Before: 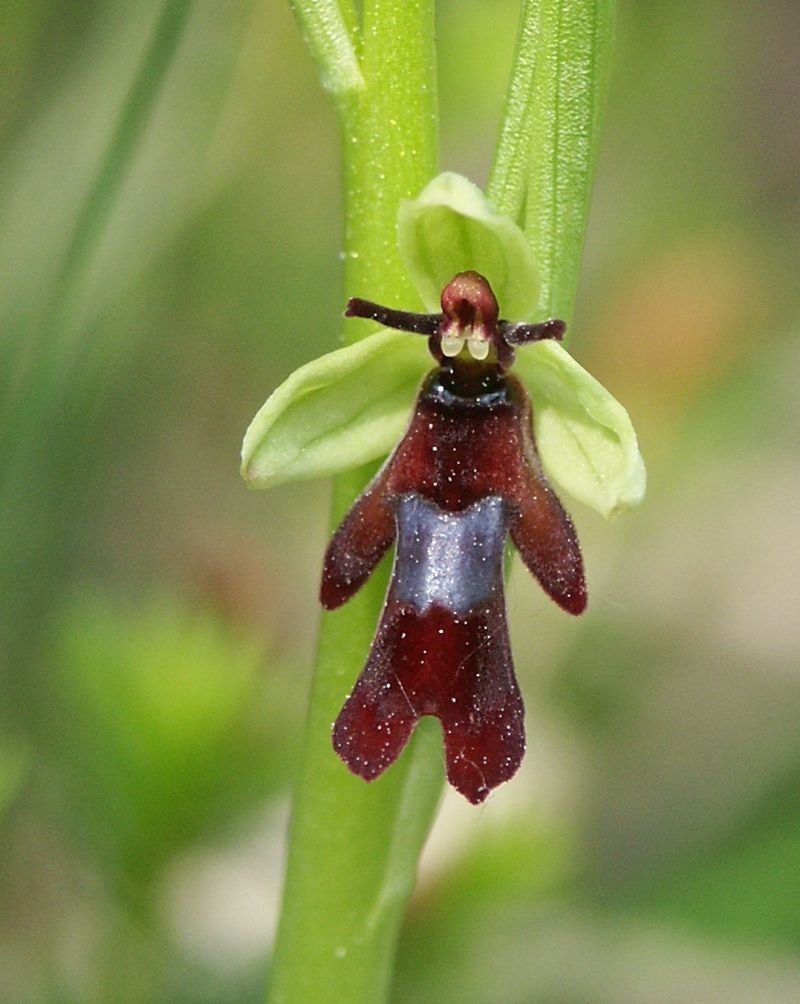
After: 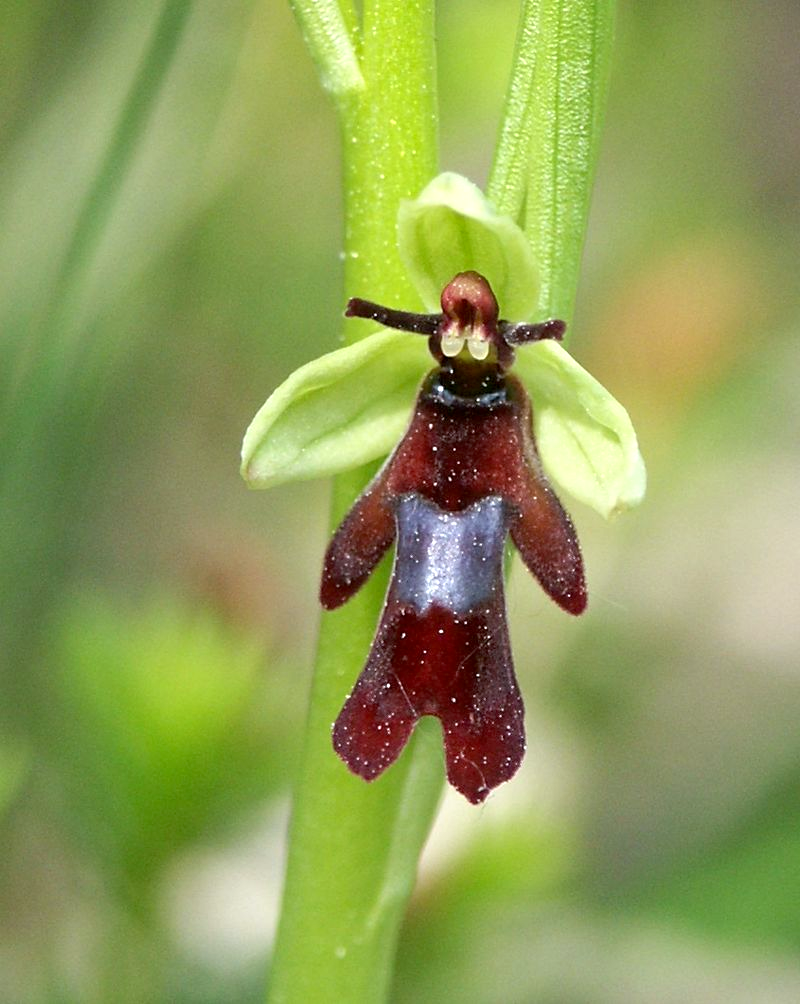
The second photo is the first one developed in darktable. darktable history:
exposure: black level correction 0.003, exposure 0.383 EV, compensate highlight preservation false
white balance: red 0.98, blue 1.034
